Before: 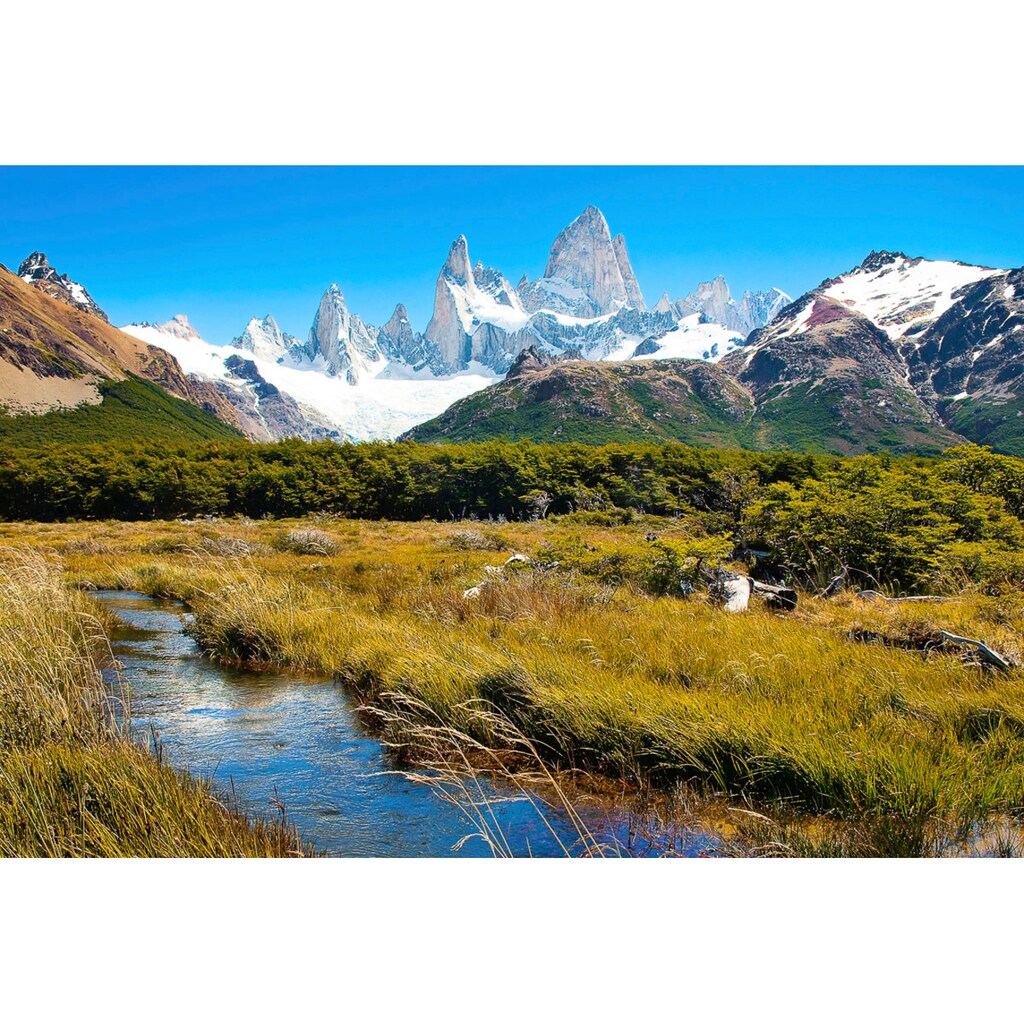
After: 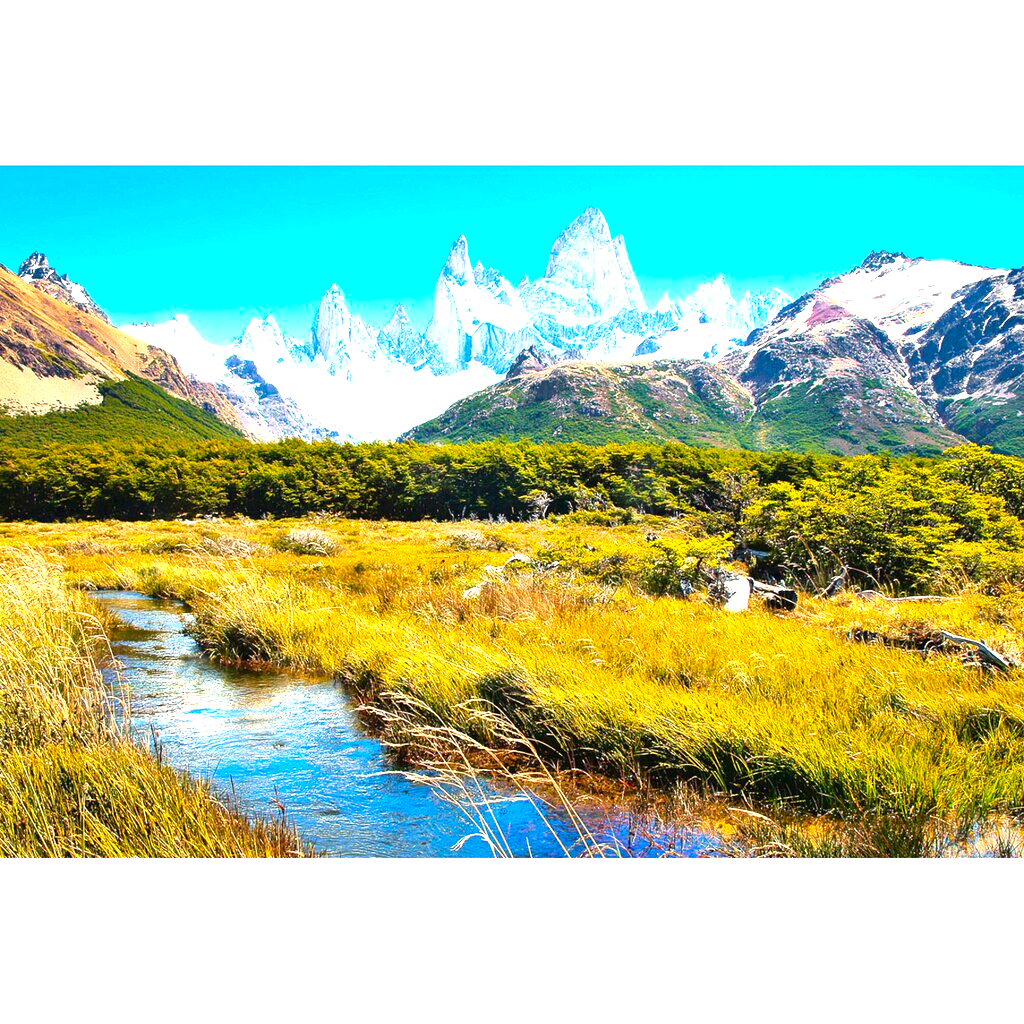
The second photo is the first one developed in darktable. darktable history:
contrast brightness saturation: contrast 0.08, saturation 0.2
exposure: black level correction 0, exposure 1.3 EV, compensate highlight preservation false
